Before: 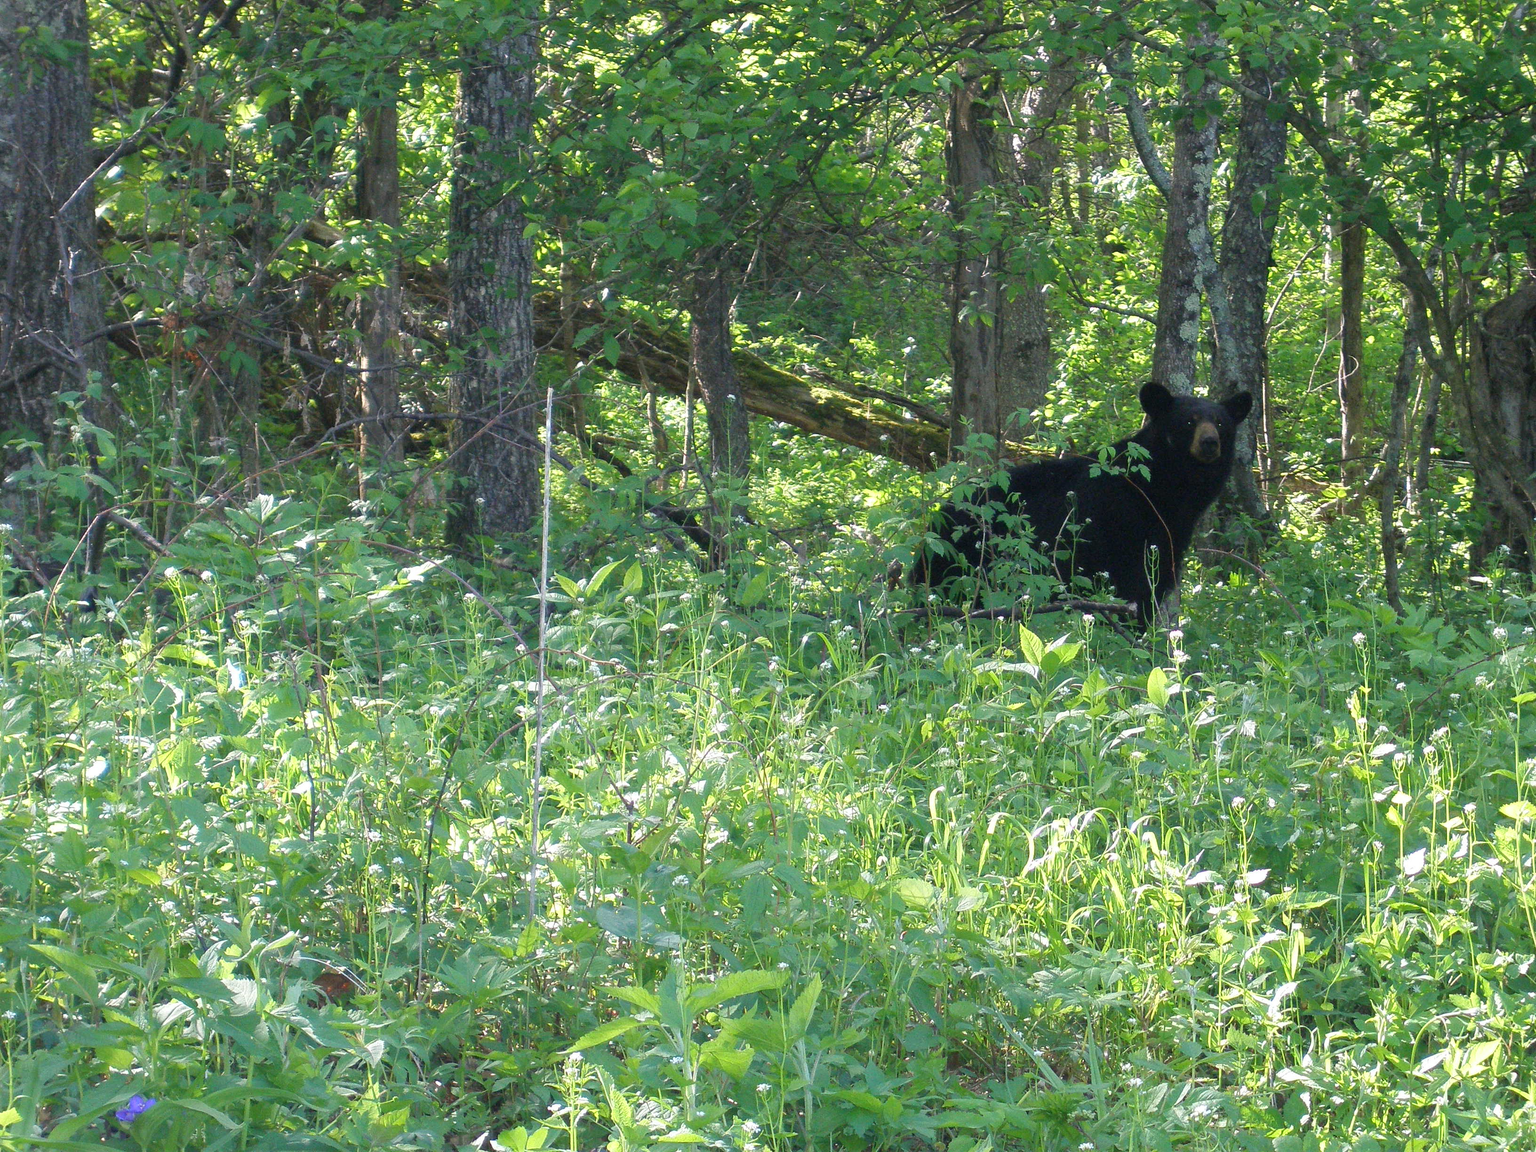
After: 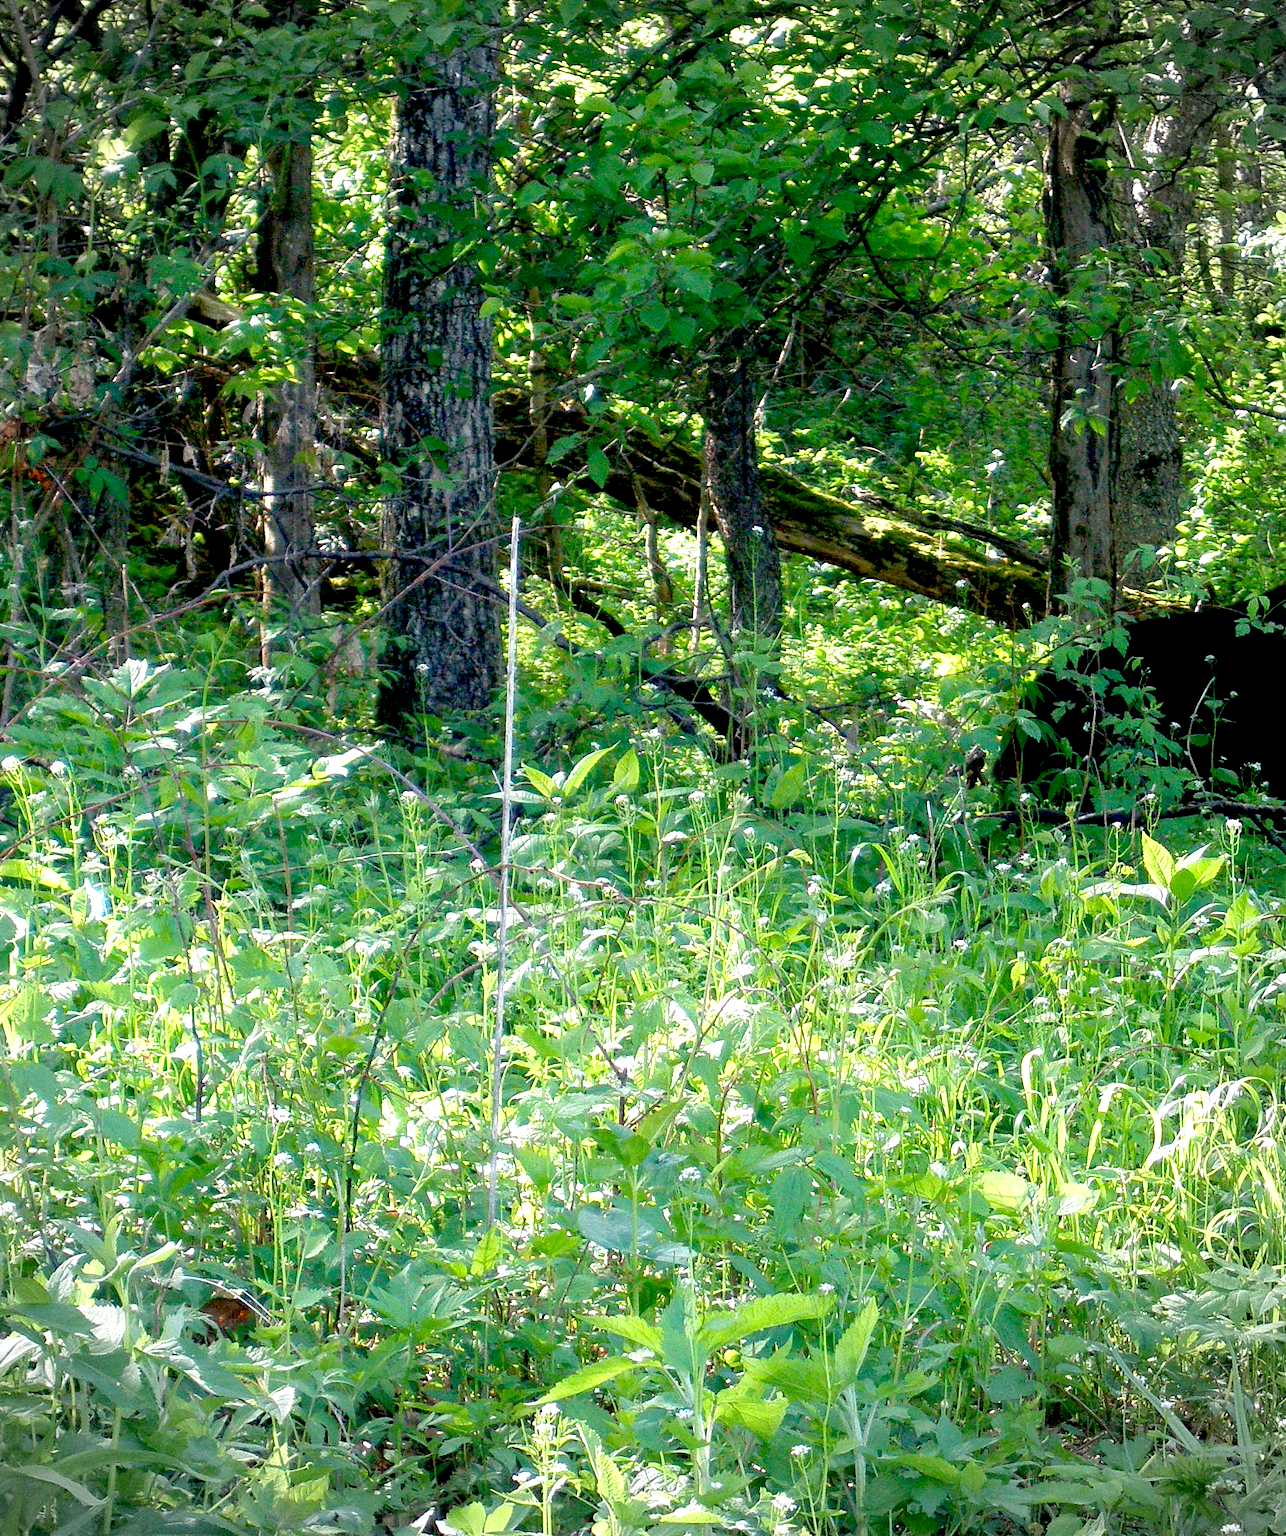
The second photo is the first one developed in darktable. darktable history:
exposure: black level correction 0.04, exposure 0.5 EV, compensate highlight preservation false
vignetting: fall-off radius 45%, brightness -0.33
crop: left 10.644%, right 26.528%
